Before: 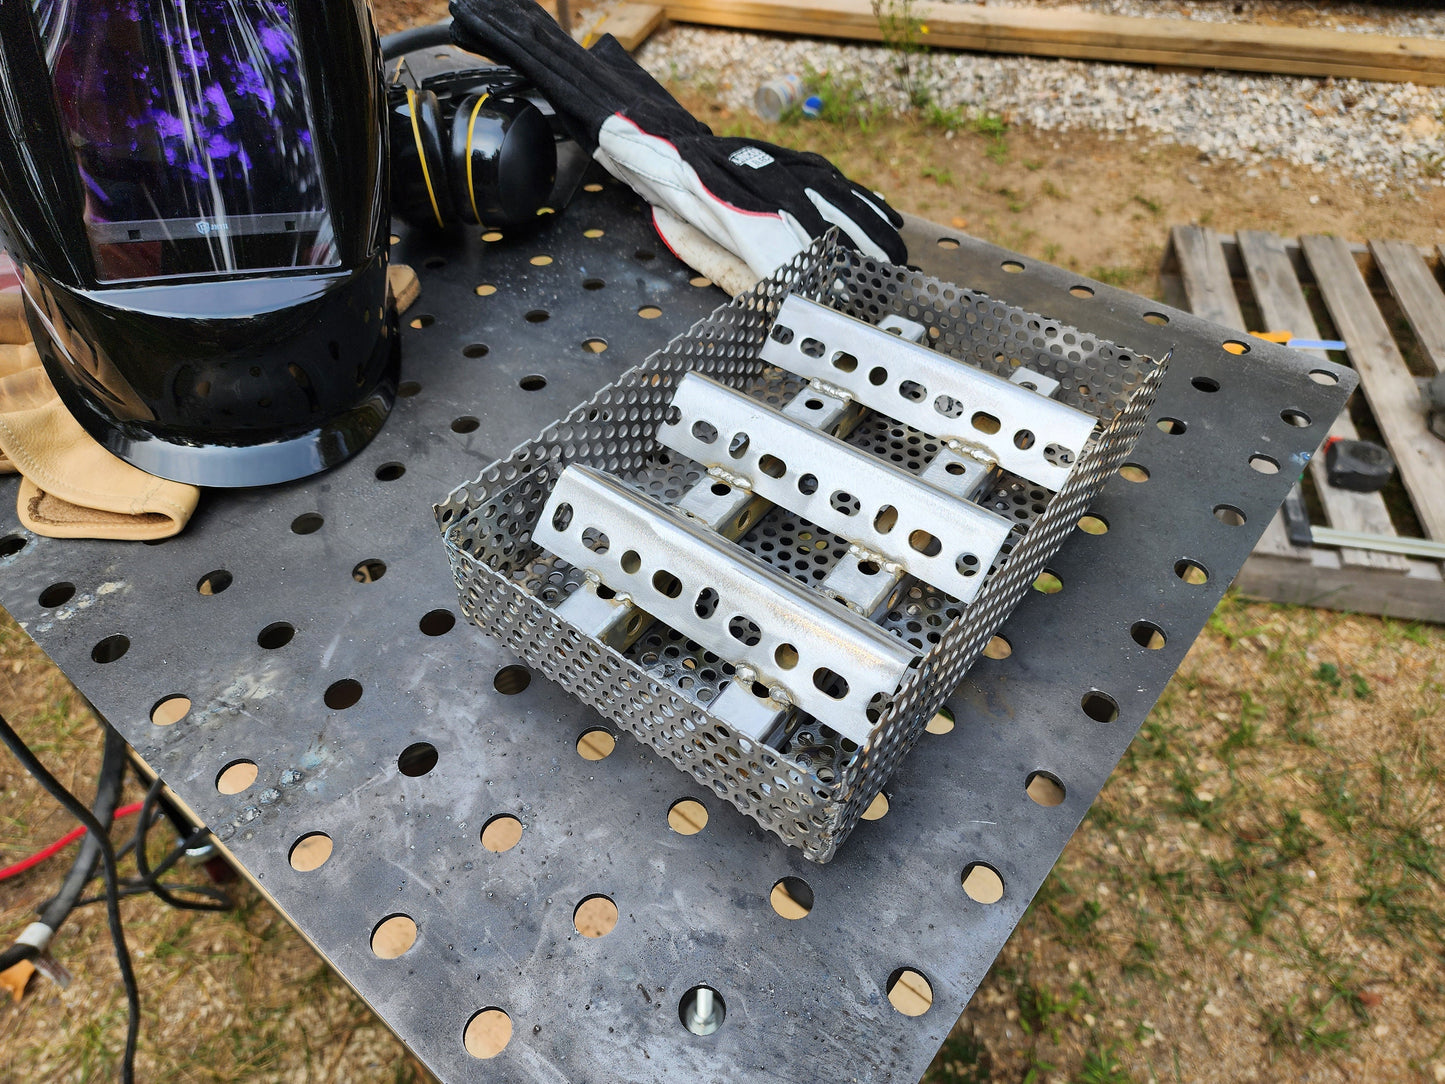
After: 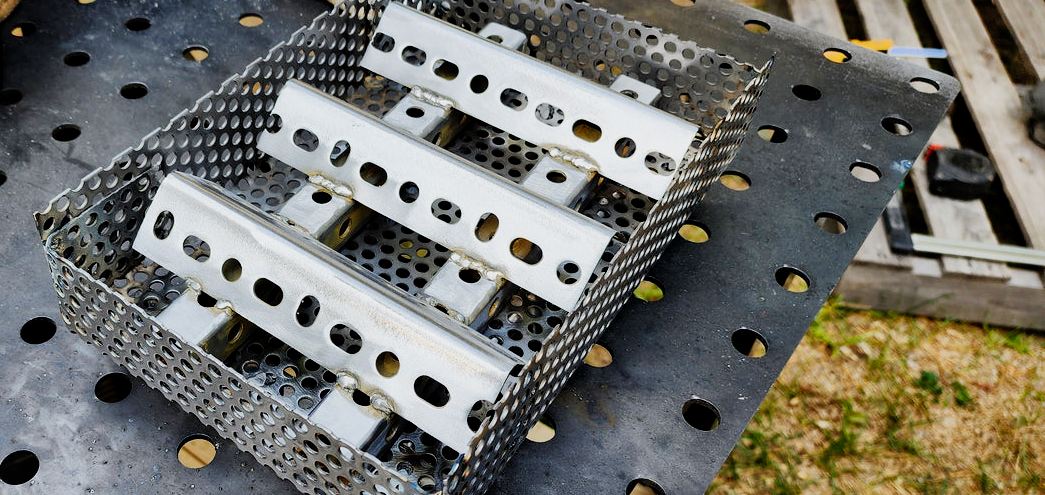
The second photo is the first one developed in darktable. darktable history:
local contrast: mode bilateral grid, contrast 21, coarseness 50, detail 119%, midtone range 0.2
exposure: black level correction -0.013, exposure -0.19 EV, compensate highlight preservation false
filmic rgb: black relative exposure -5.1 EV, white relative exposure 3.99 EV, hardness 2.9, contrast 1.509, add noise in highlights 0.001, preserve chrominance no, color science v3 (2019), use custom middle-gray values true, contrast in highlights soft
tone equalizer: edges refinement/feathering 500, mask exposure compensation -1.57 EV, preserve details no
crop and rotate: left 27.663%, top 27.009%, bottom 27.284%
